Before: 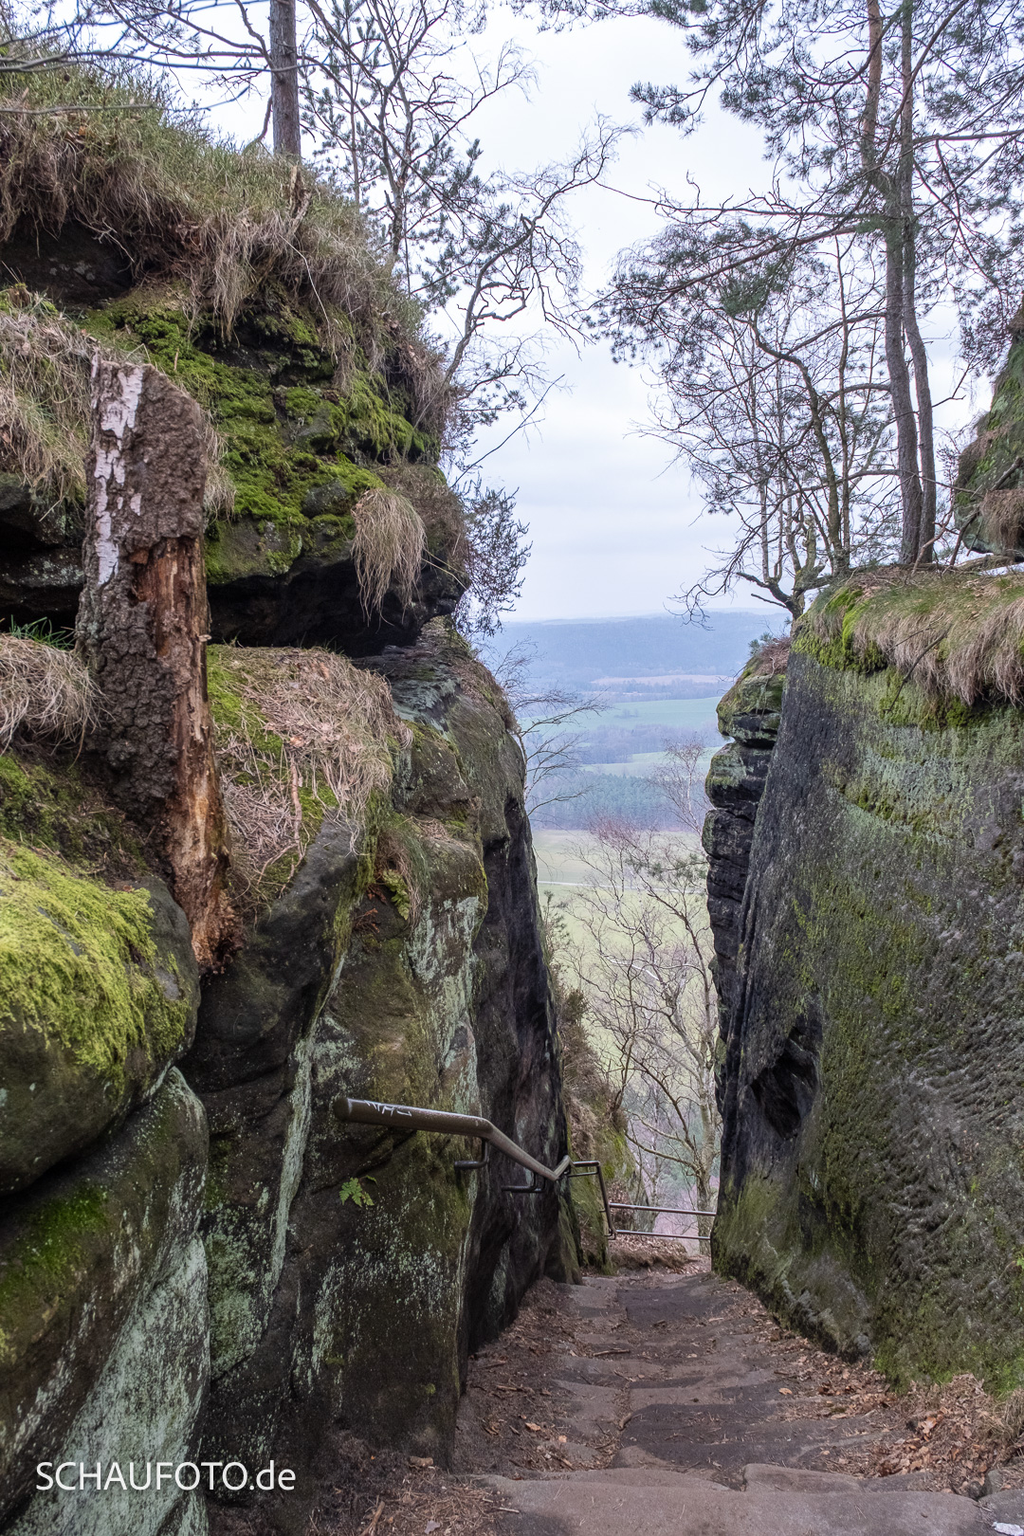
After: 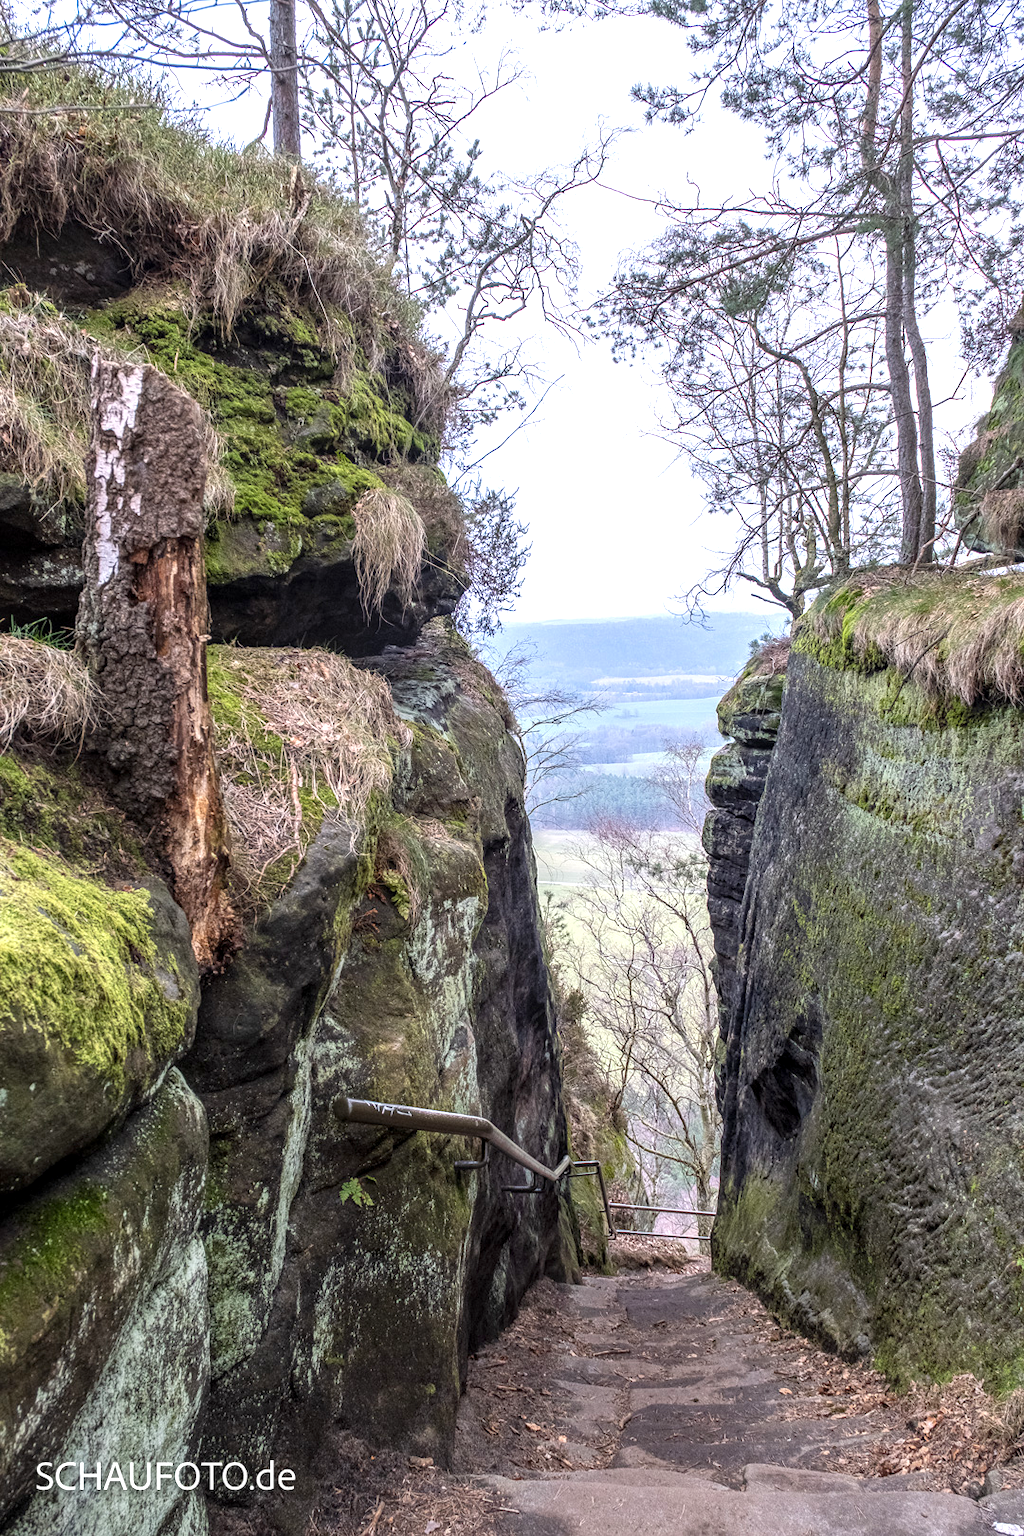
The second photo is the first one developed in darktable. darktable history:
local contrast: on, module defaults
exposure: exposure 0.6 EV, compensate highlight preservation false
white balance: red 1, blue 1
